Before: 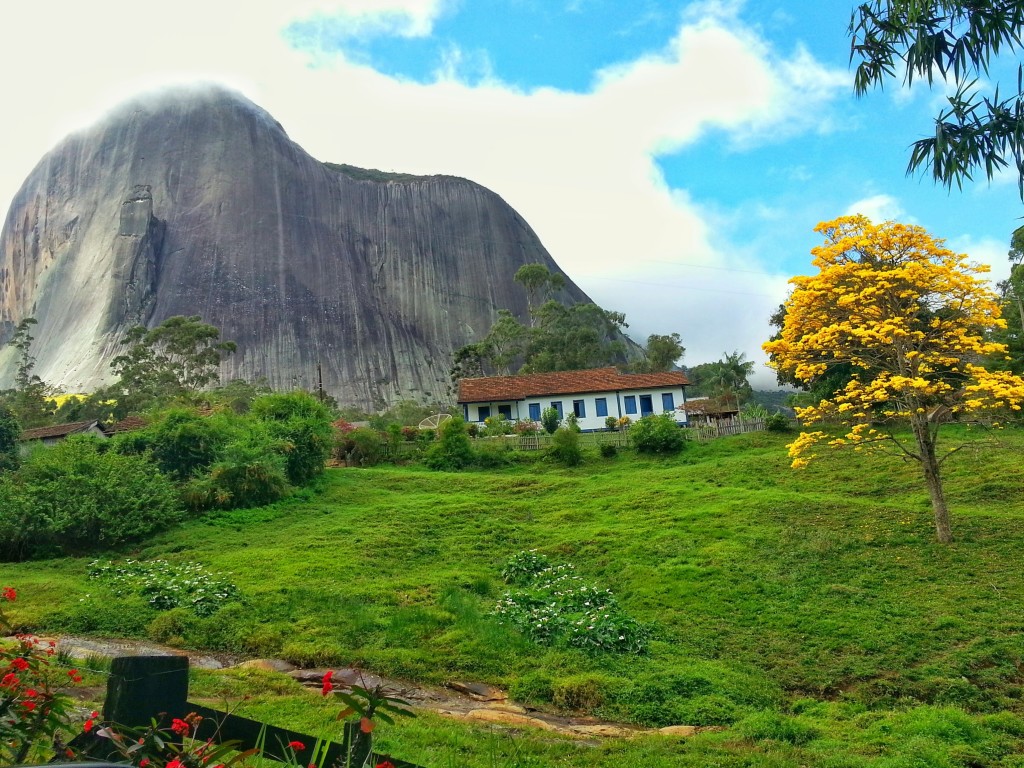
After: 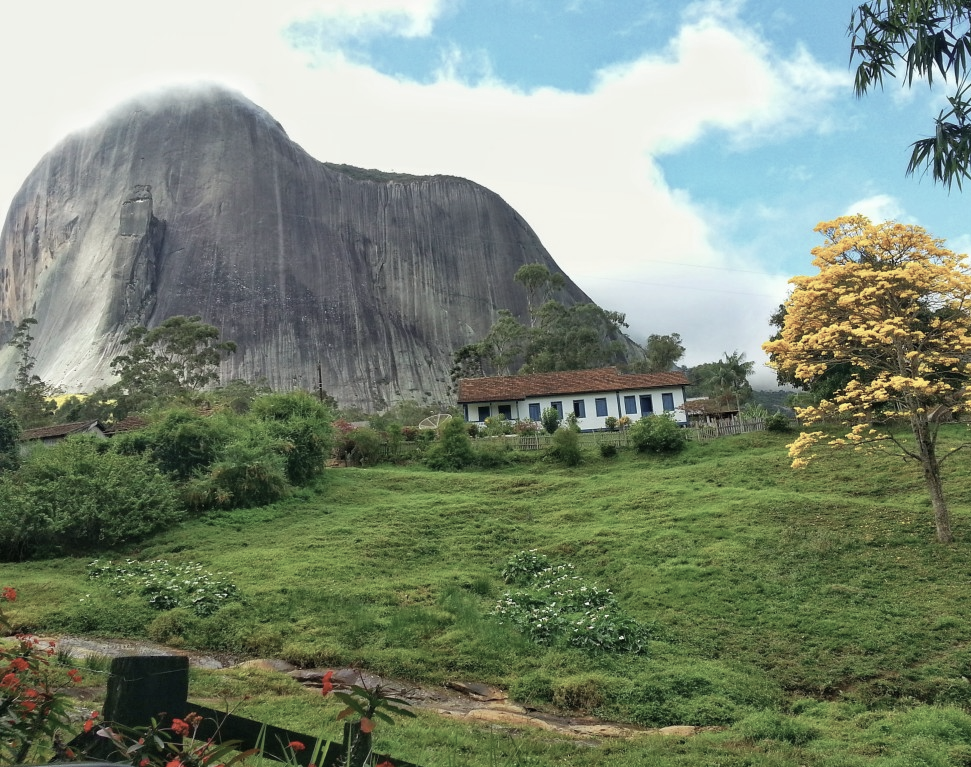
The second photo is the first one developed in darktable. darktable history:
crop and rotate: right 5.167%
color correction: saturation 0.57
